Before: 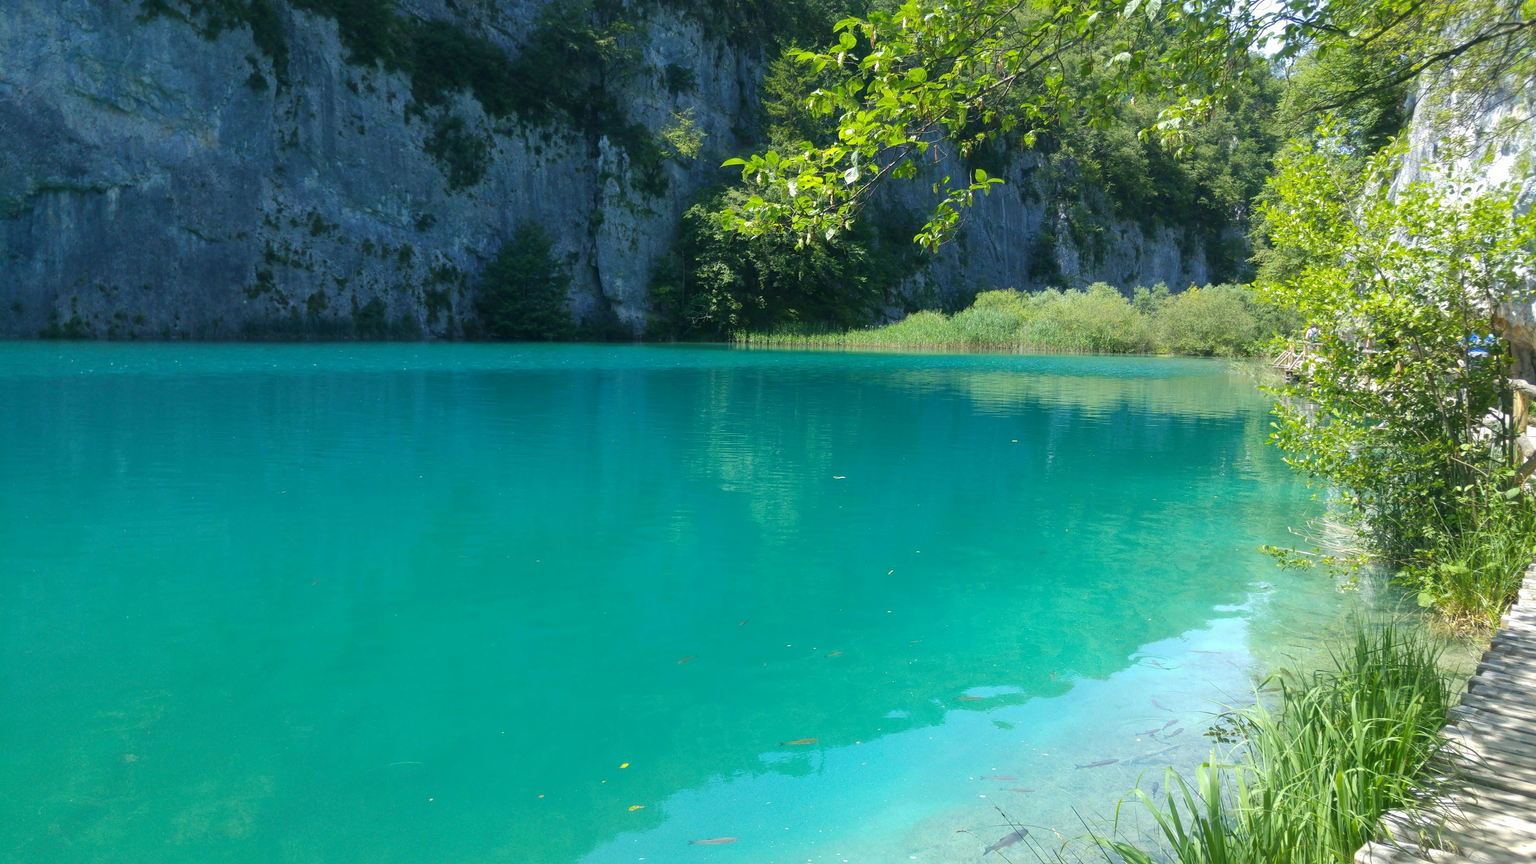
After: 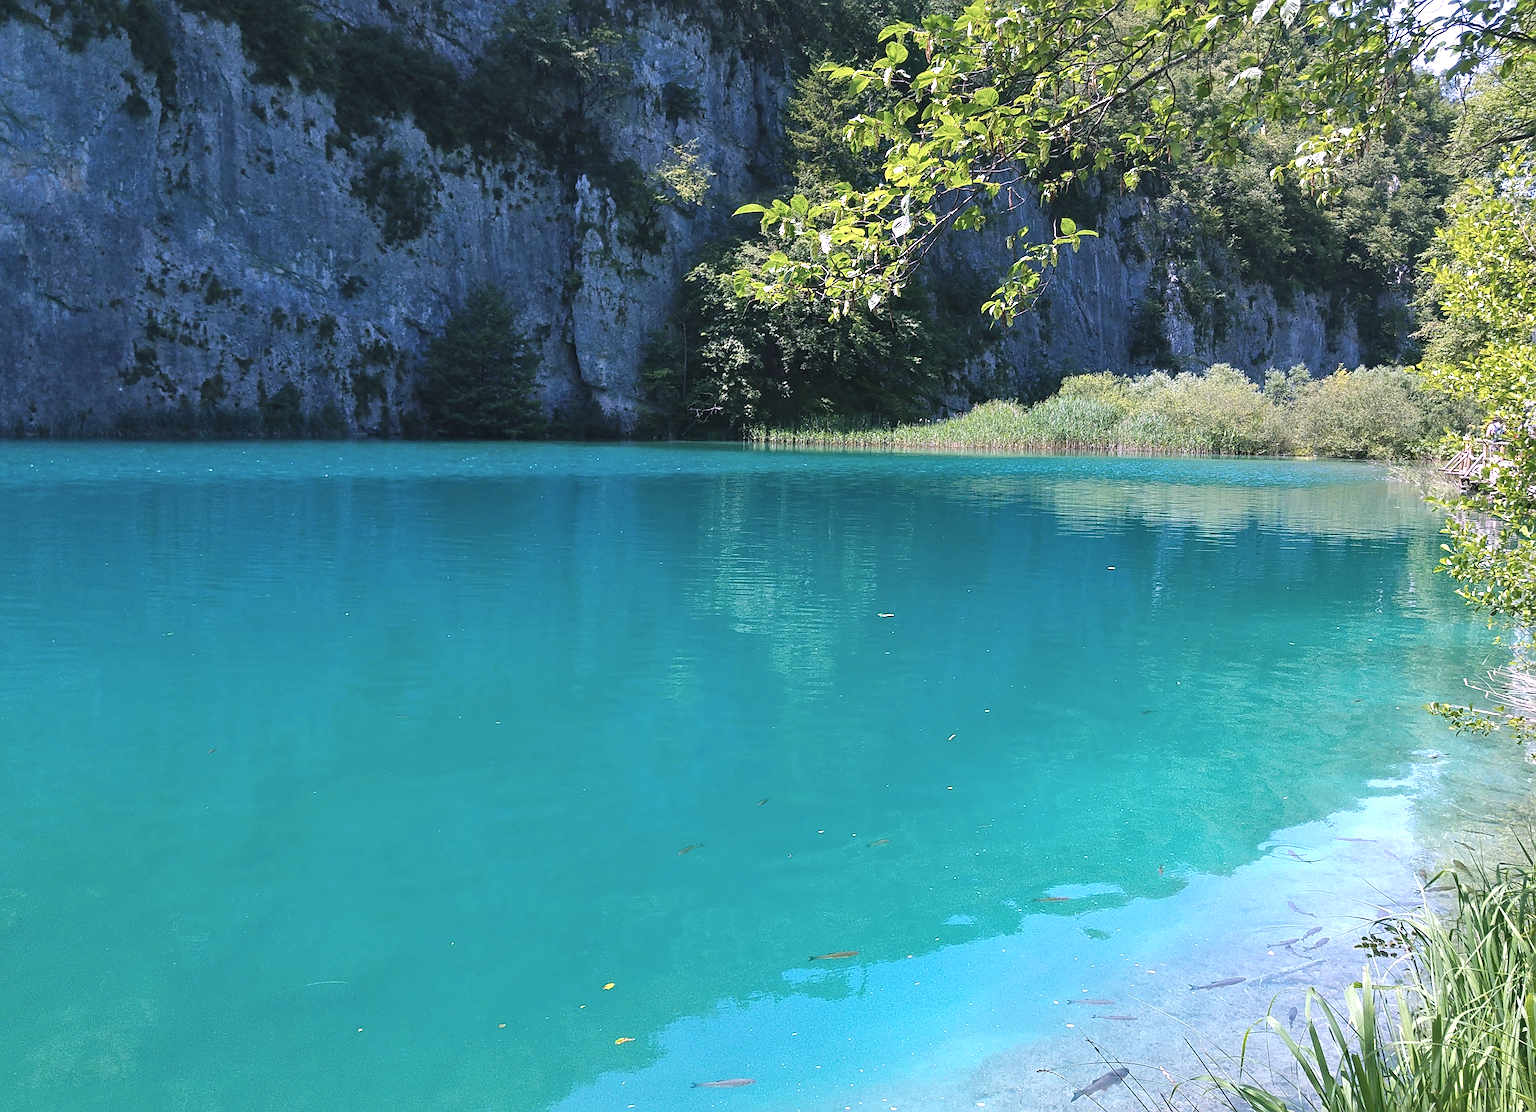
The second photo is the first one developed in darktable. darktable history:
levels: levels [0.031, 0.5, 0.969]
crop: left 9.877%, right 12.463%
exposure: black level correction -0.008, exposure 0.07 EV, compensate exposure bias true, compensate highlight preservation false
sharpen: on, module defaults
color correction: highlights a* 15.41, highlights b* -20.55
contrast equalizer: y [[0.509, 0.514, 0.523, 0.542, 0.578, 0.603], [0.5 ×6], [0.509, 0.514, 0.523, 0.542, 0.578, 0.603], [0.001, 0.002, 0.003, 0.005, 0.01, 0.013], [0.001, 0.002, 0.003, 0.005, 0.01, 0.013]]
shadows and highlights: radius 127.33, shadows 30.5, highlights -30.68, low approximation 0.01, soften with gaussian
